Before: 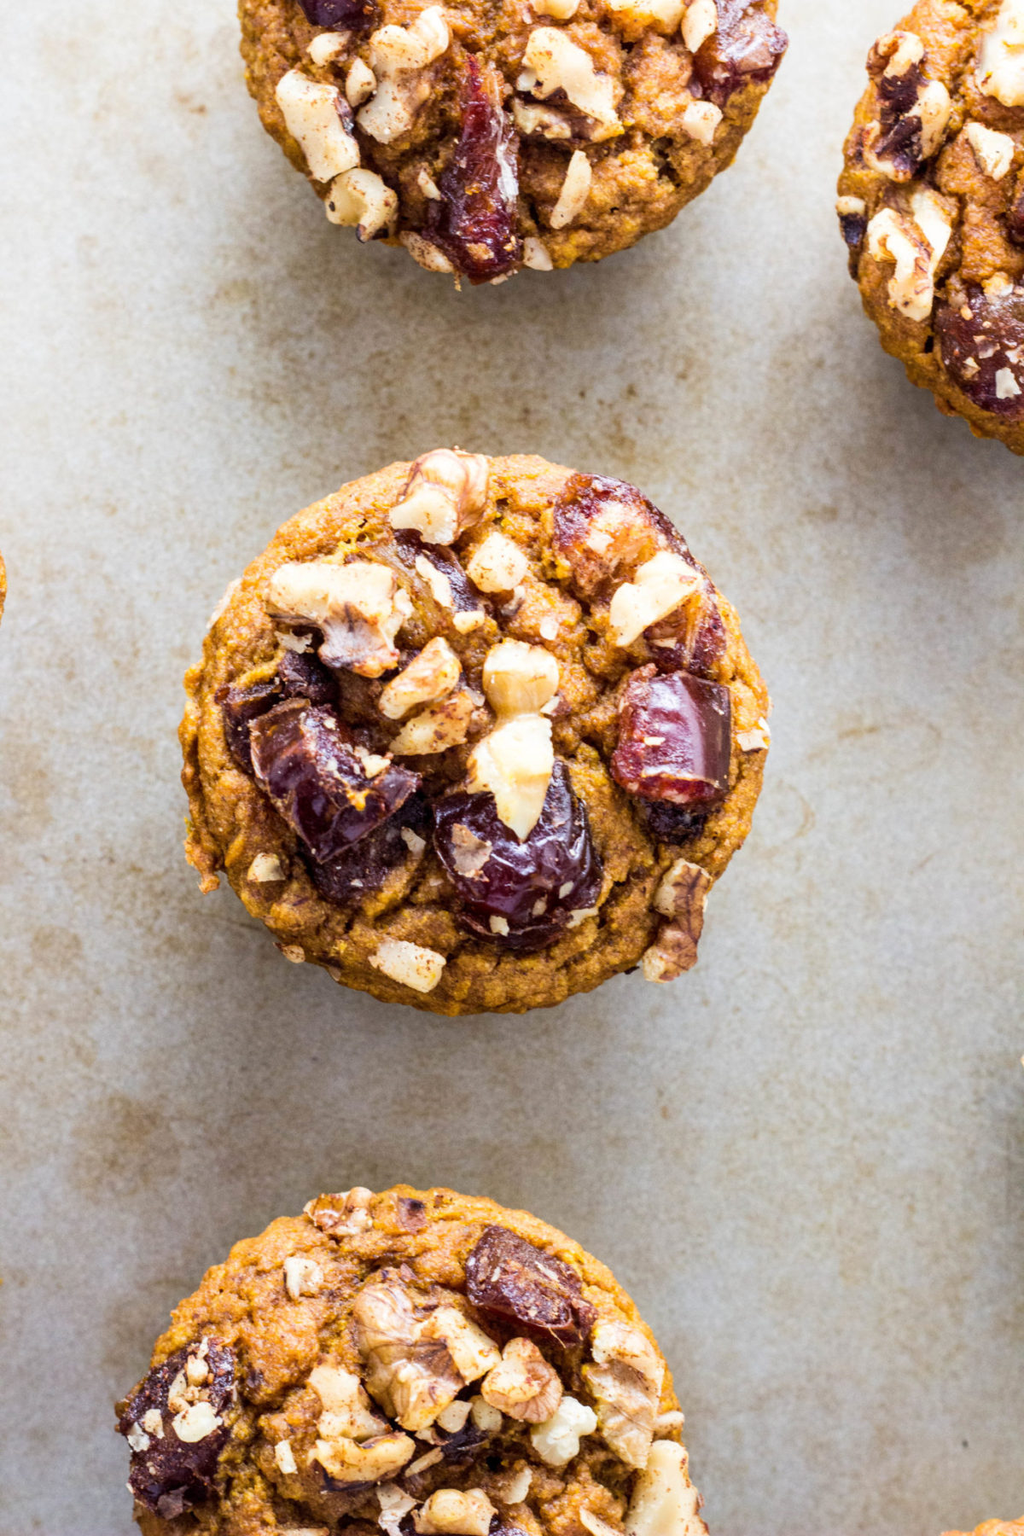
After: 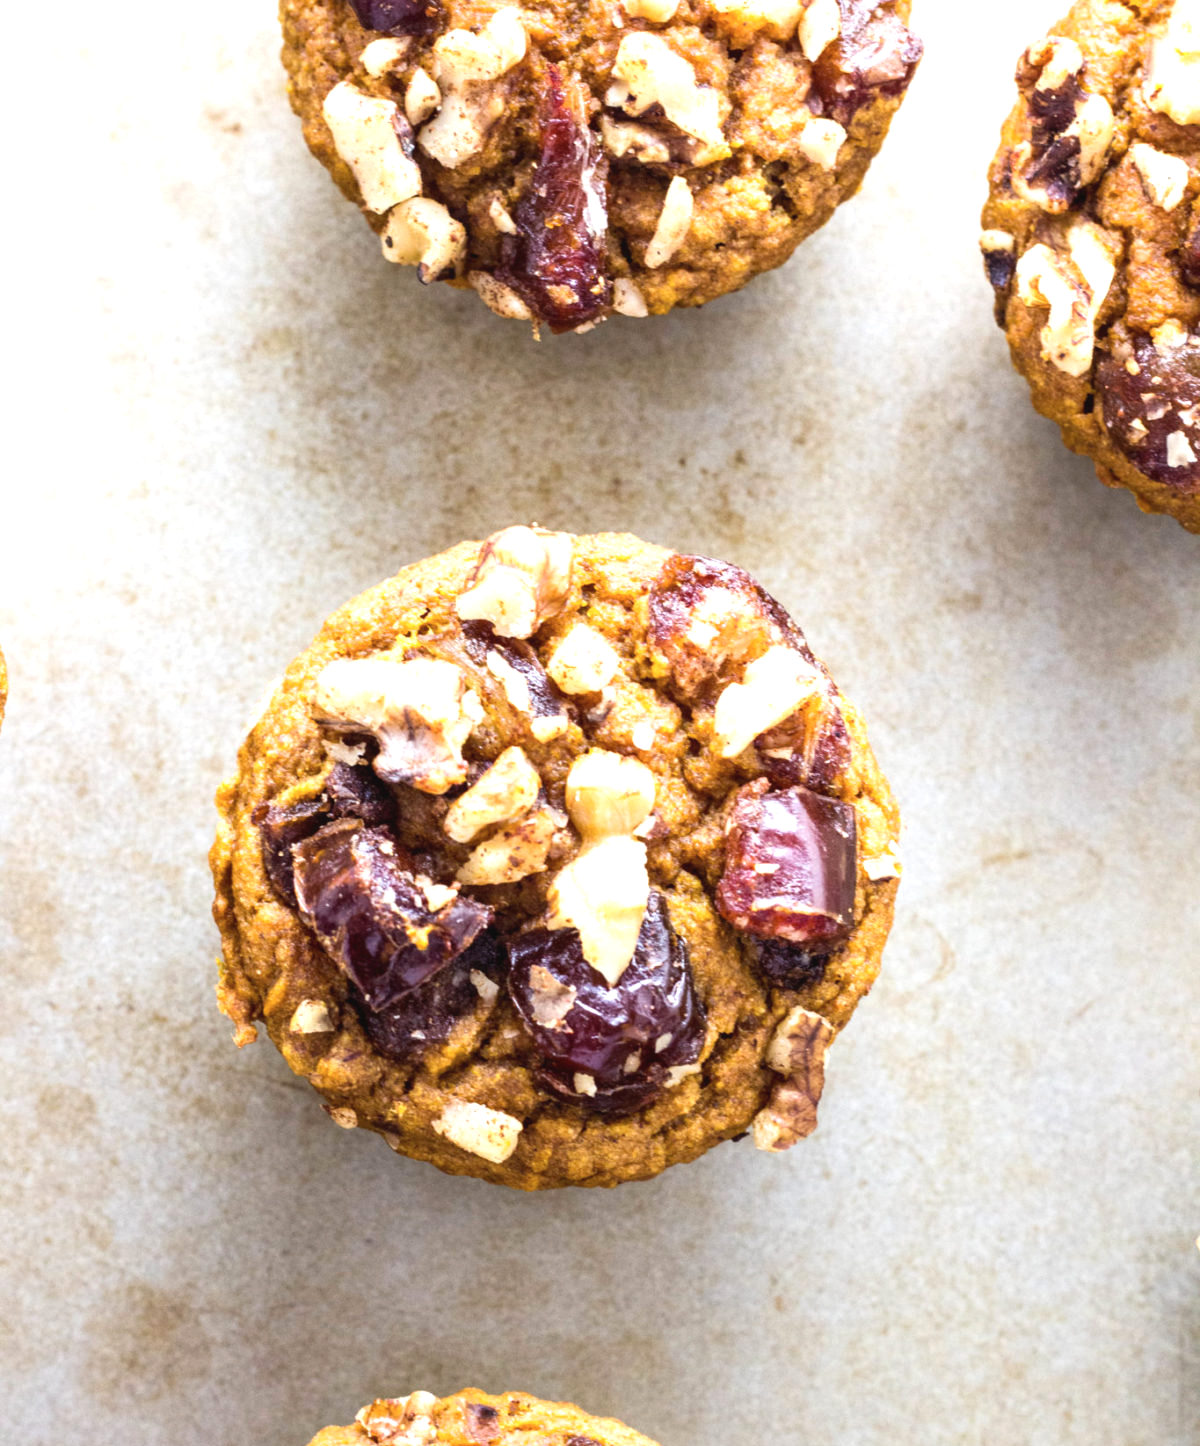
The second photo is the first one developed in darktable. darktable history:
contrast brightness saturation: contrast -0.08, brightness -0.04, saturation -0.11
exposure: black level correction 0, exposure 0.7 EV, compensate exposure bias true, compensate highlight preservation false
crop: bottom 19.644%
